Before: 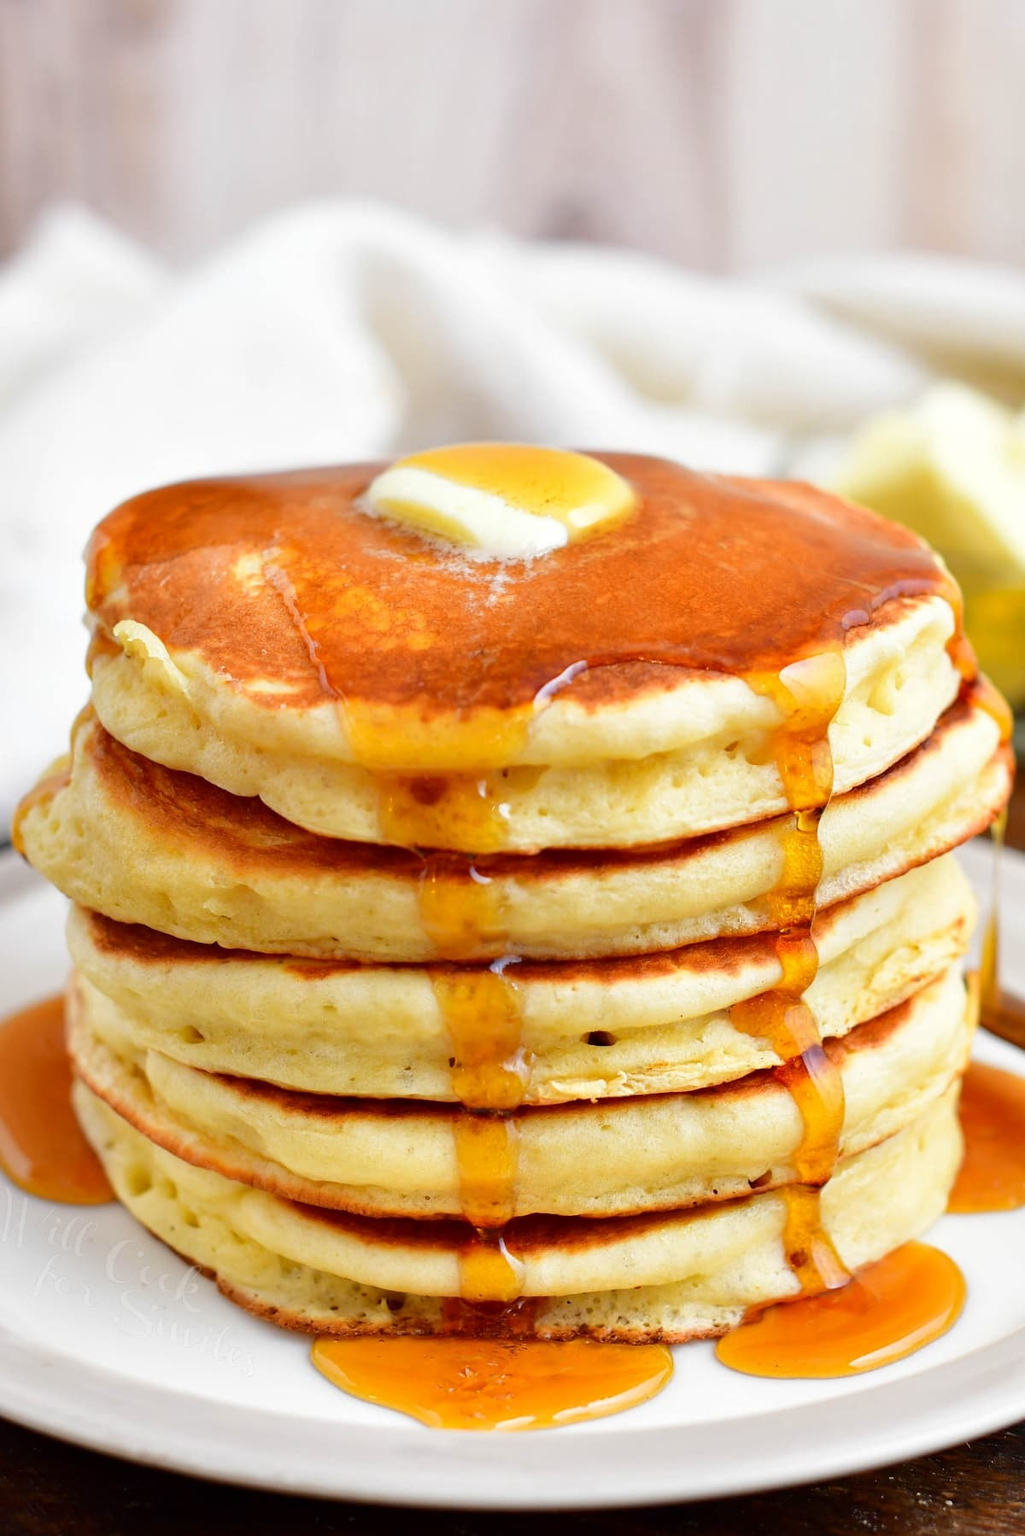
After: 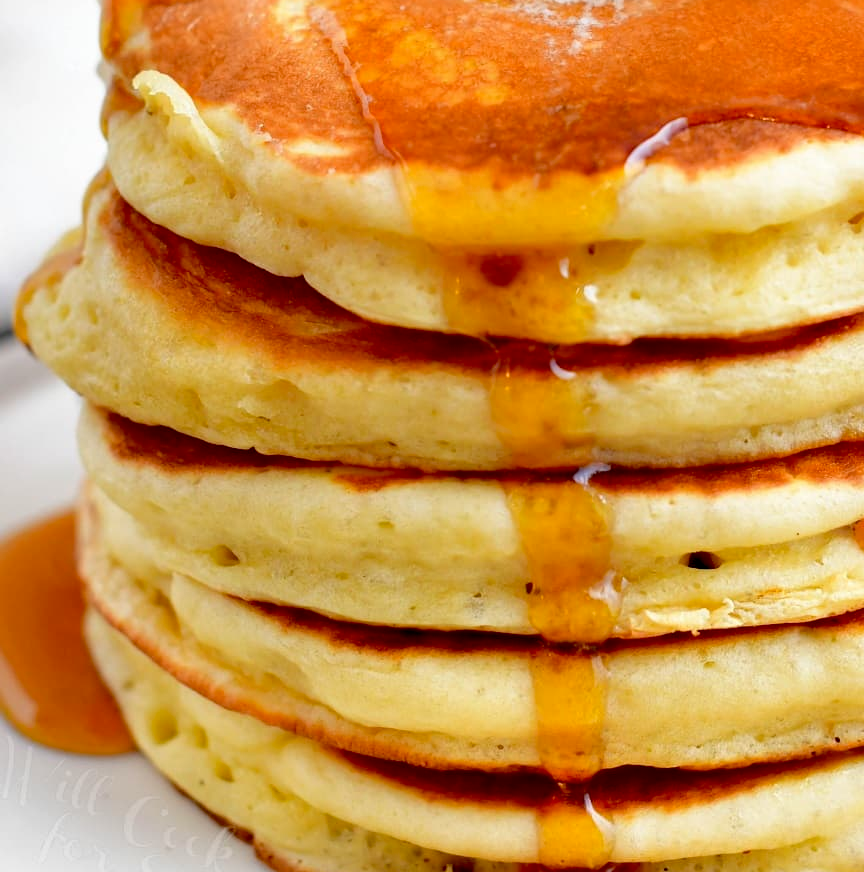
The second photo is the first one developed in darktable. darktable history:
crop: top 36.498%, right 27.964%, bottom 14.995%
exposure: black level correction 0.012, compensate highlight preservation false
